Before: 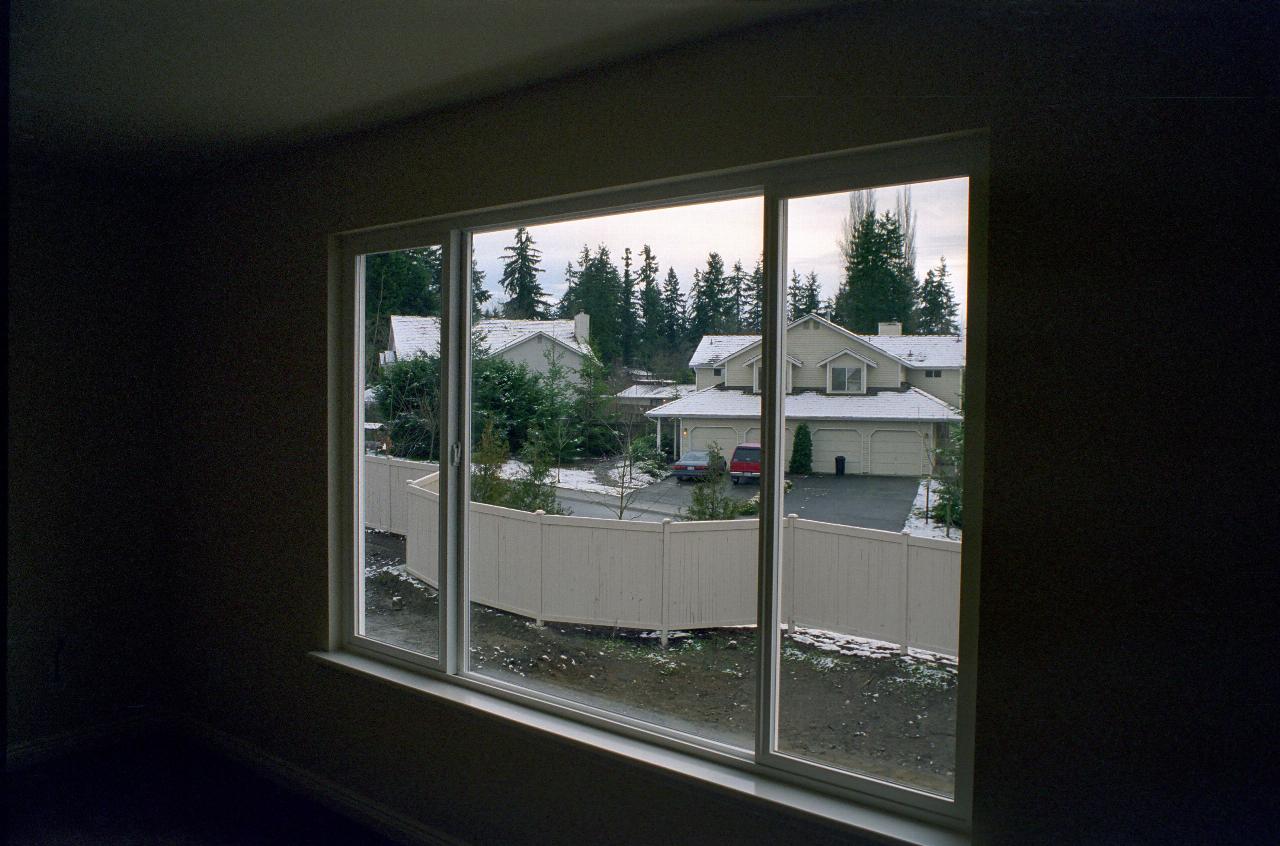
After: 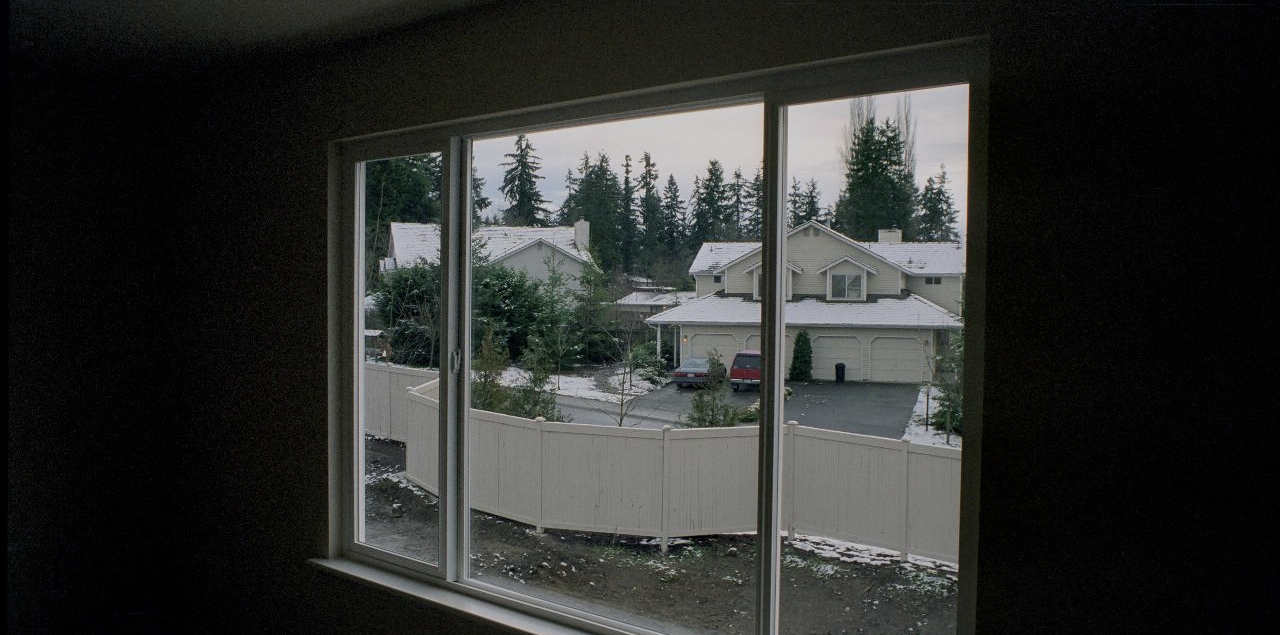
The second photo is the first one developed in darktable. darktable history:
filmic rgb: middle gray luminance 18.37%, black relative exposure -10.43 EV, white relative exposure 3.4 EV, threshold 2.94 EV, target black luminance 0%, hardness 6, latitude 98.71%, contrast 0.838, shadows ↔ highlights balance 0.757%, preserve chrominance max RGB, color science v6 (2022), contrast in shadows safe, contrast in highlights safe, enable highlight reconstruction true
shadows and highlights: shadows 9.19, white point adjustment 0.902, highlights -38.34
exposure: exposure -0.112 EV, compensate highlight preservation false
crop: top 11.06%, bottom 13.881%
contrast brightness saturation: contrast 0.095, saturation -0.288
